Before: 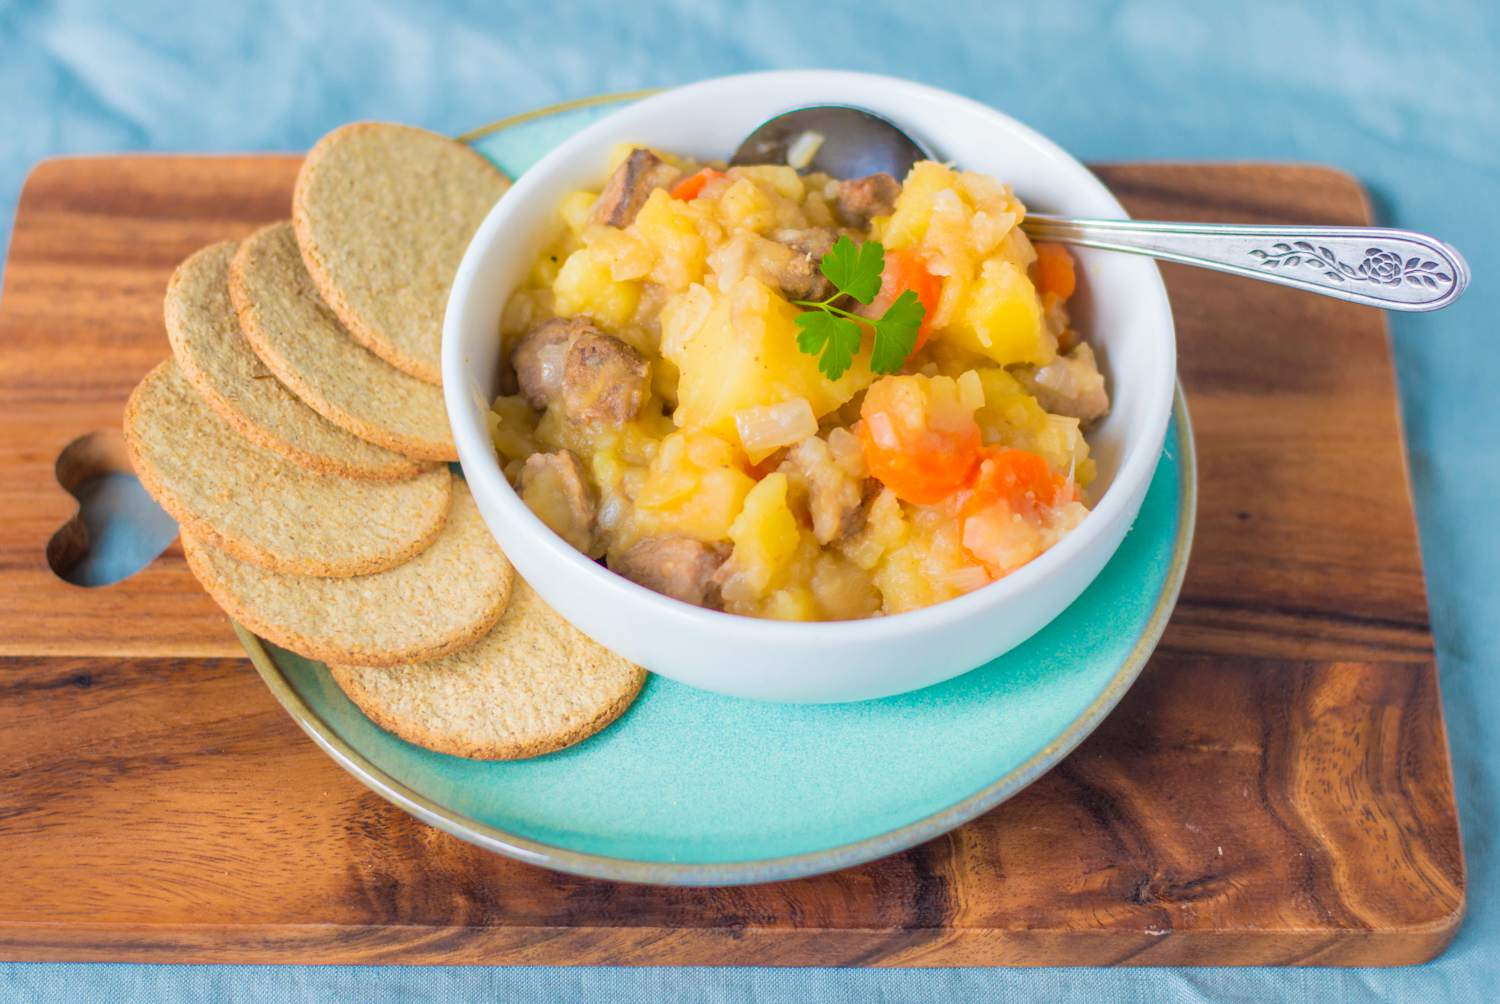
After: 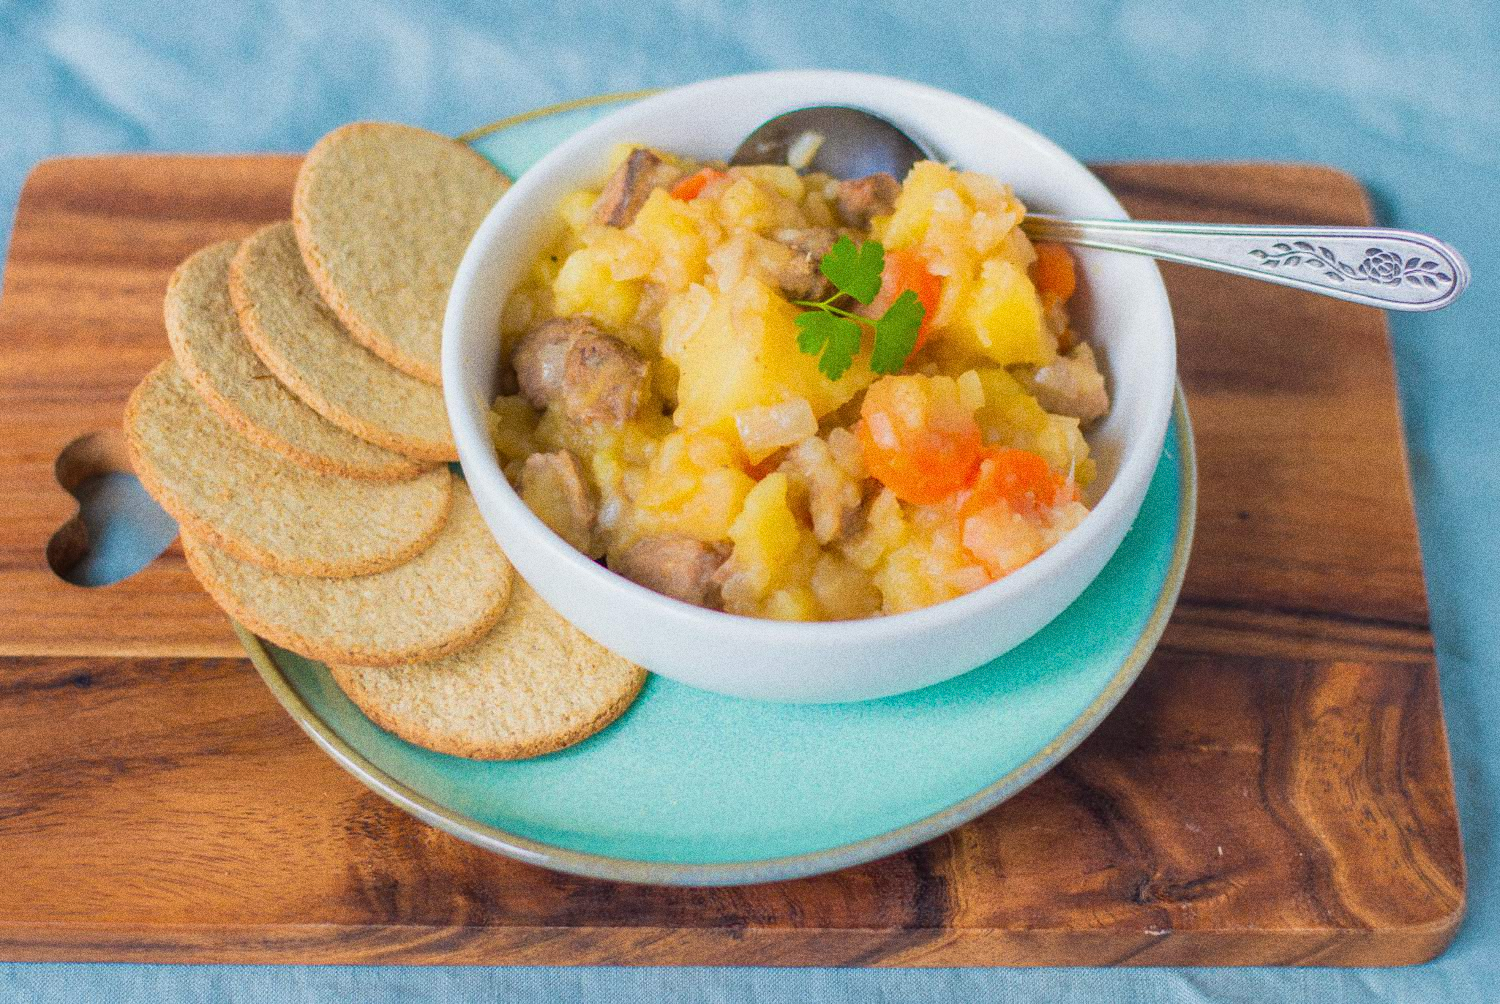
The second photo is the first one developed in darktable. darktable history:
exposure: exposure -0.151 EV, compensate highlight preservation false
grain: coarseness 0.09 ISO, strength 40%
